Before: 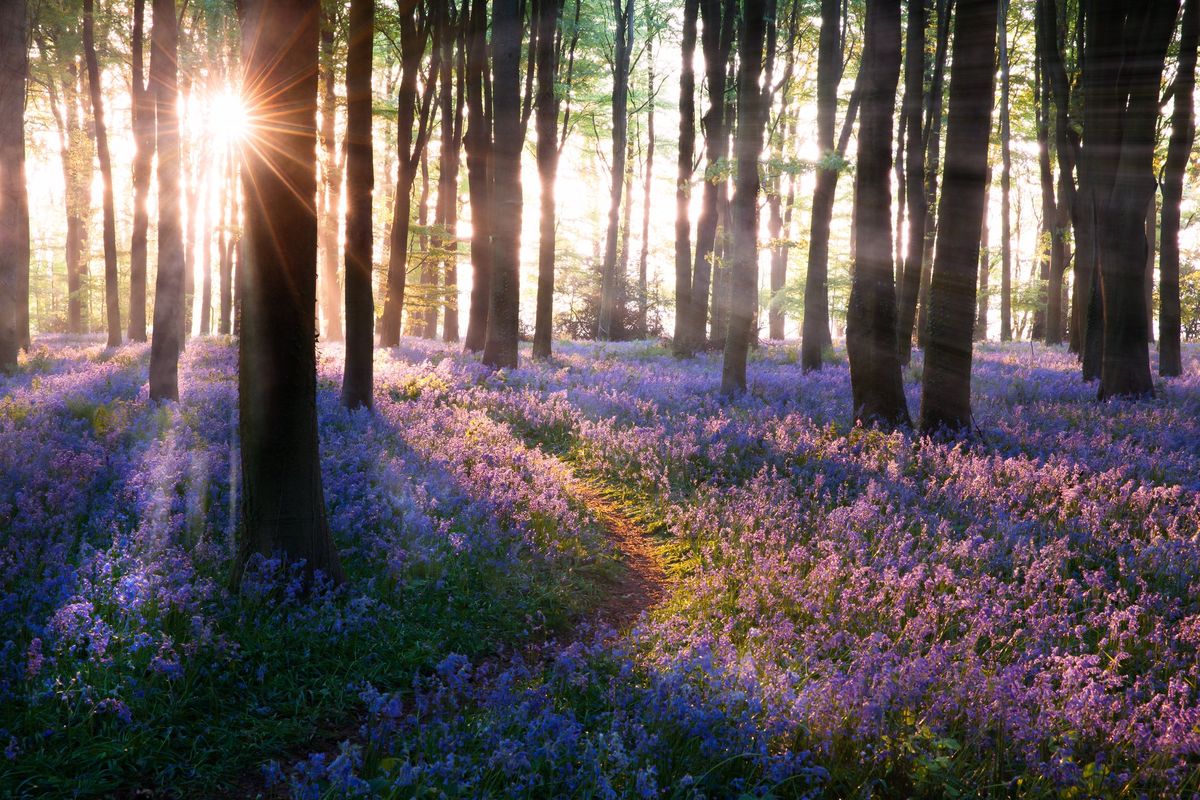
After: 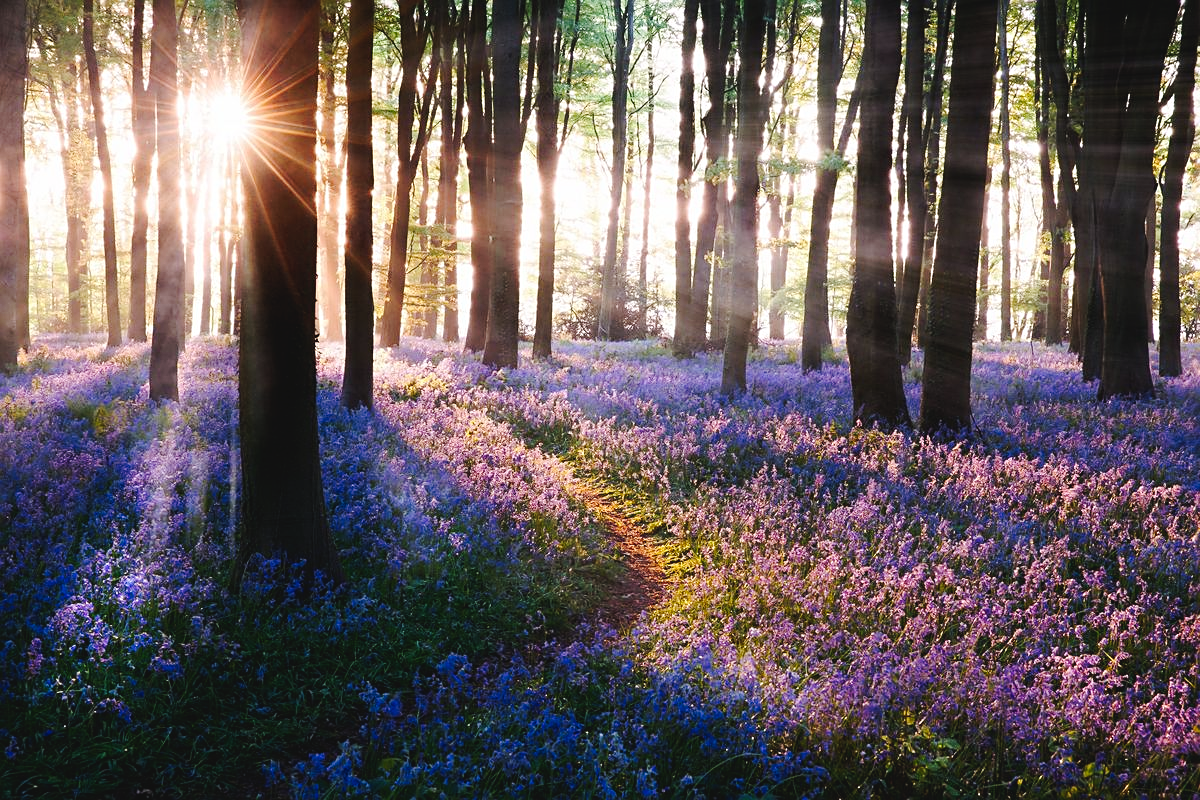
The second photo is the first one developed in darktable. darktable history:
tone curve: curves: ch0 [(0, 0.046) (0.037, 0.056) (0.176, 0.162) (0.33, 0.331) (0.432, 0.475) (0.601, 0.665) (0.843, 0.876) (1, 1)]; ch1 [(0, 0) (0.339, 0.349) (0.445, 0.42) (0.476, 0.47) (0.497, 0.492) (0.523, 0.514) (0.557, 0.558) (0.632, 0.615) (0.728, 0.746) (1, 1)]; ch2 [(0, 0) (0.327, 0.324) (0.417, 0.44) (0.46, 0.453) (0.502, 0.495) (0.526, 0.52) (0.54, 0.55) (0.606, 0.626) (0.745, 0.704) (1, 1)], preserve colors none
sharpen: on, module defaults
